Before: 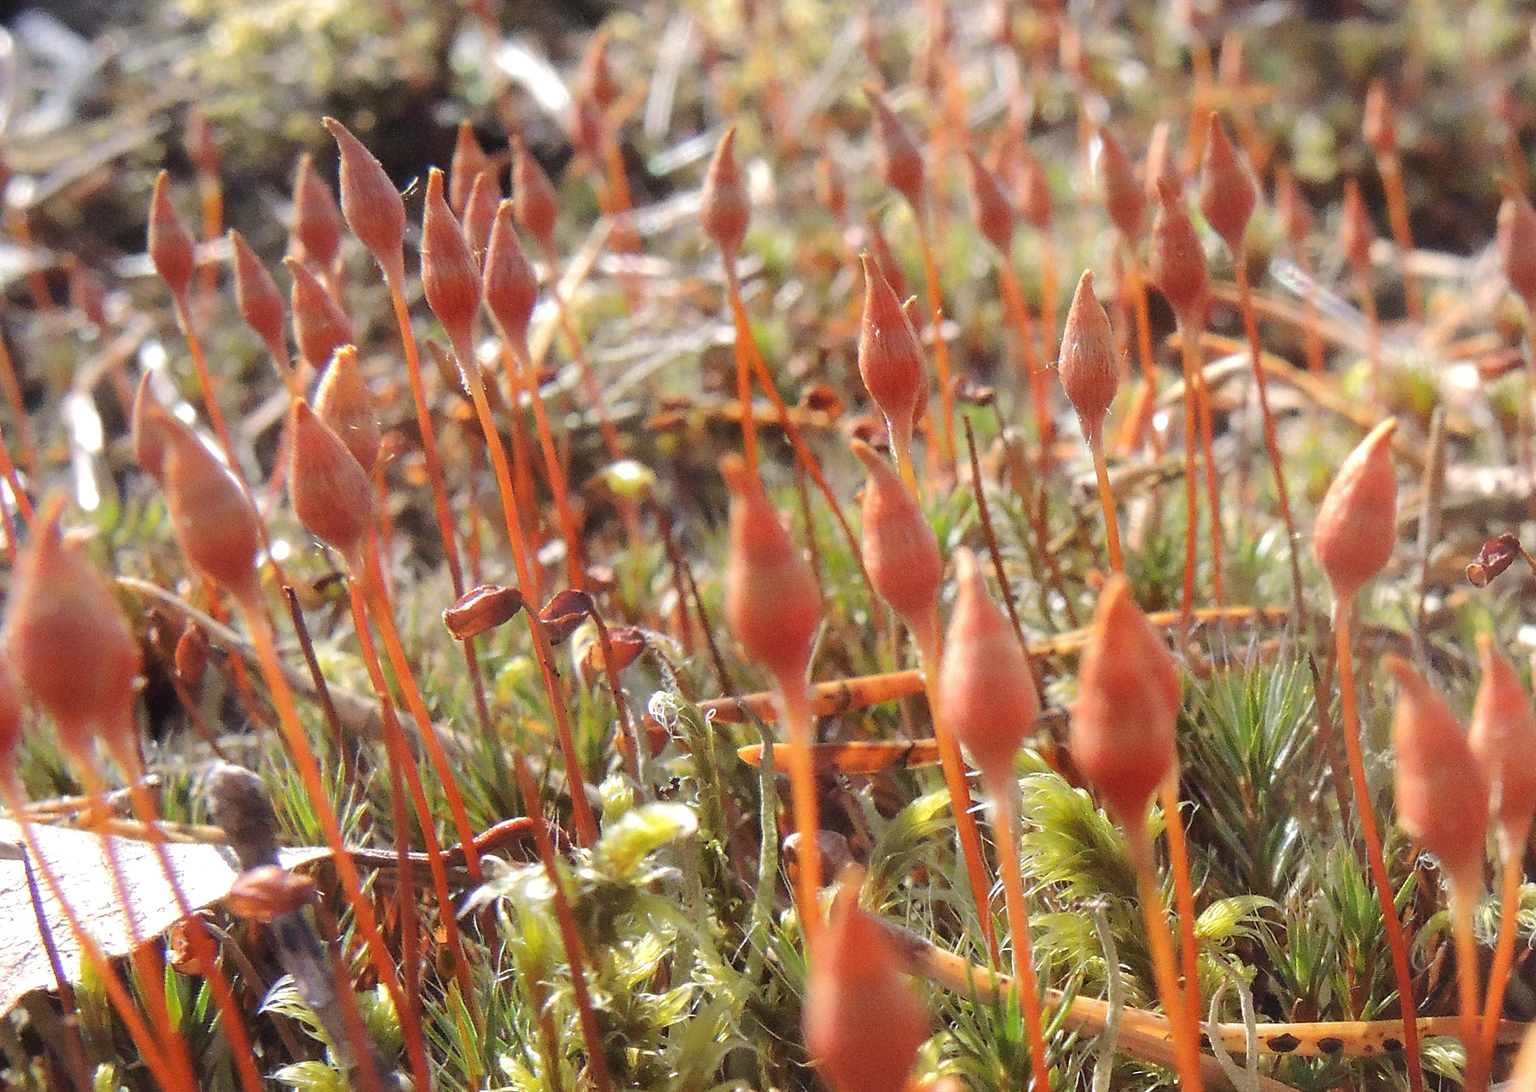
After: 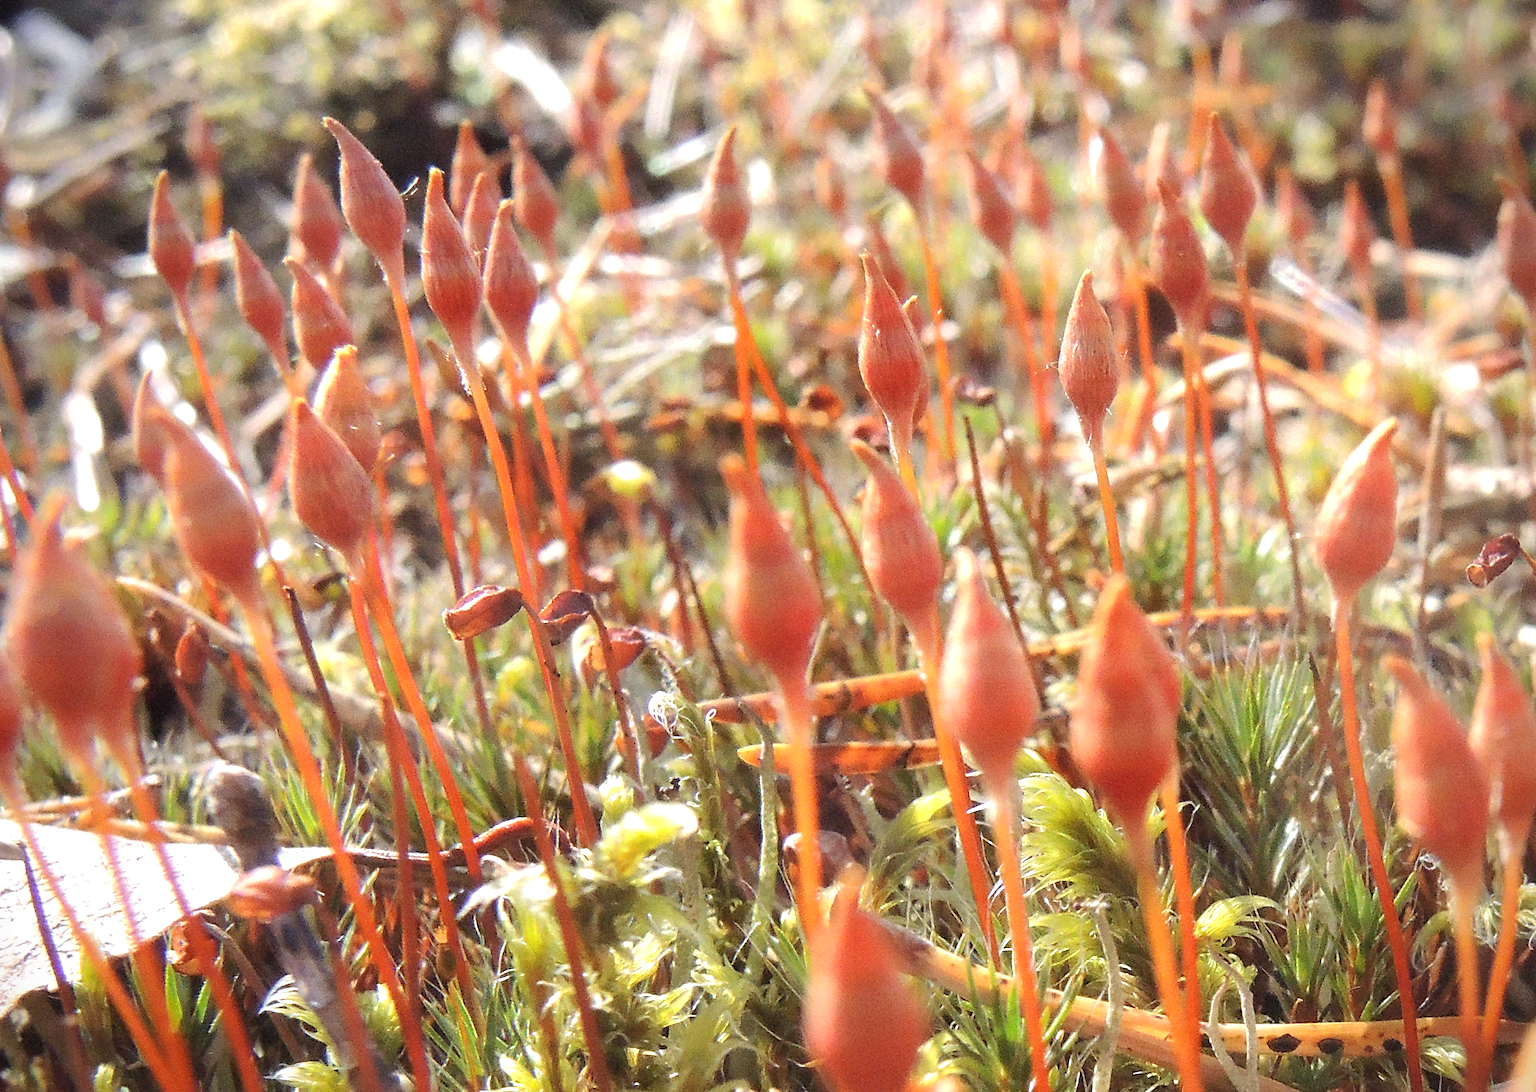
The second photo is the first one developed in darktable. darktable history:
vignetting: saturation 0.003, unbound false
exposure: black level correction 0.001, exposure 0.499 EV, compensate highlight preservation false
